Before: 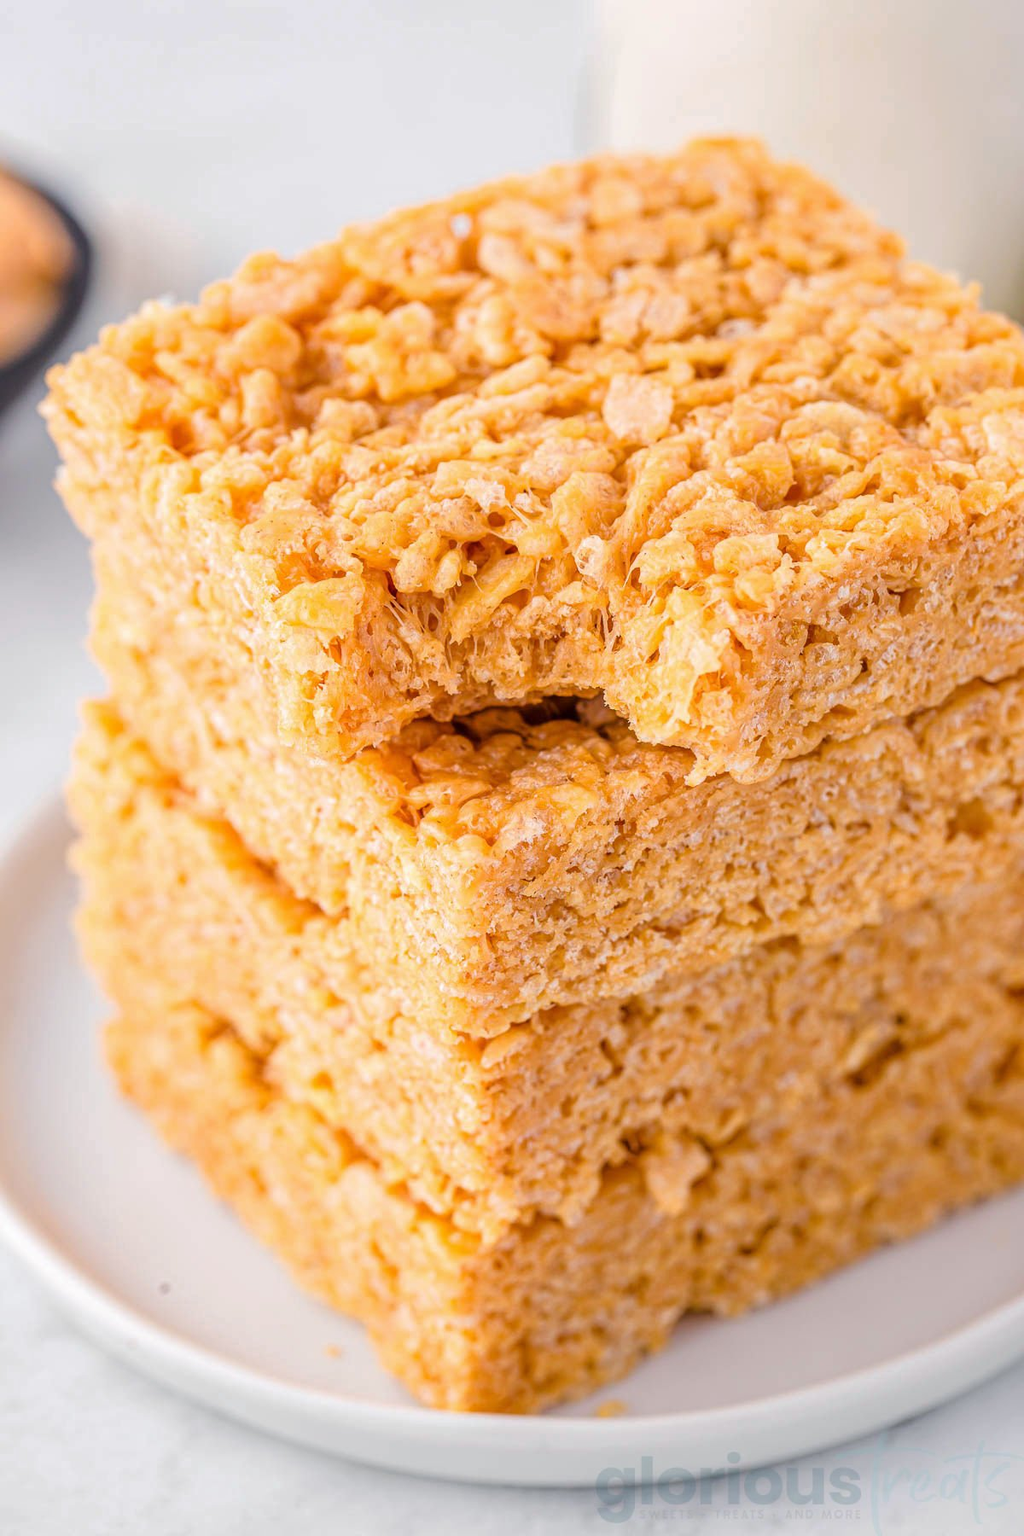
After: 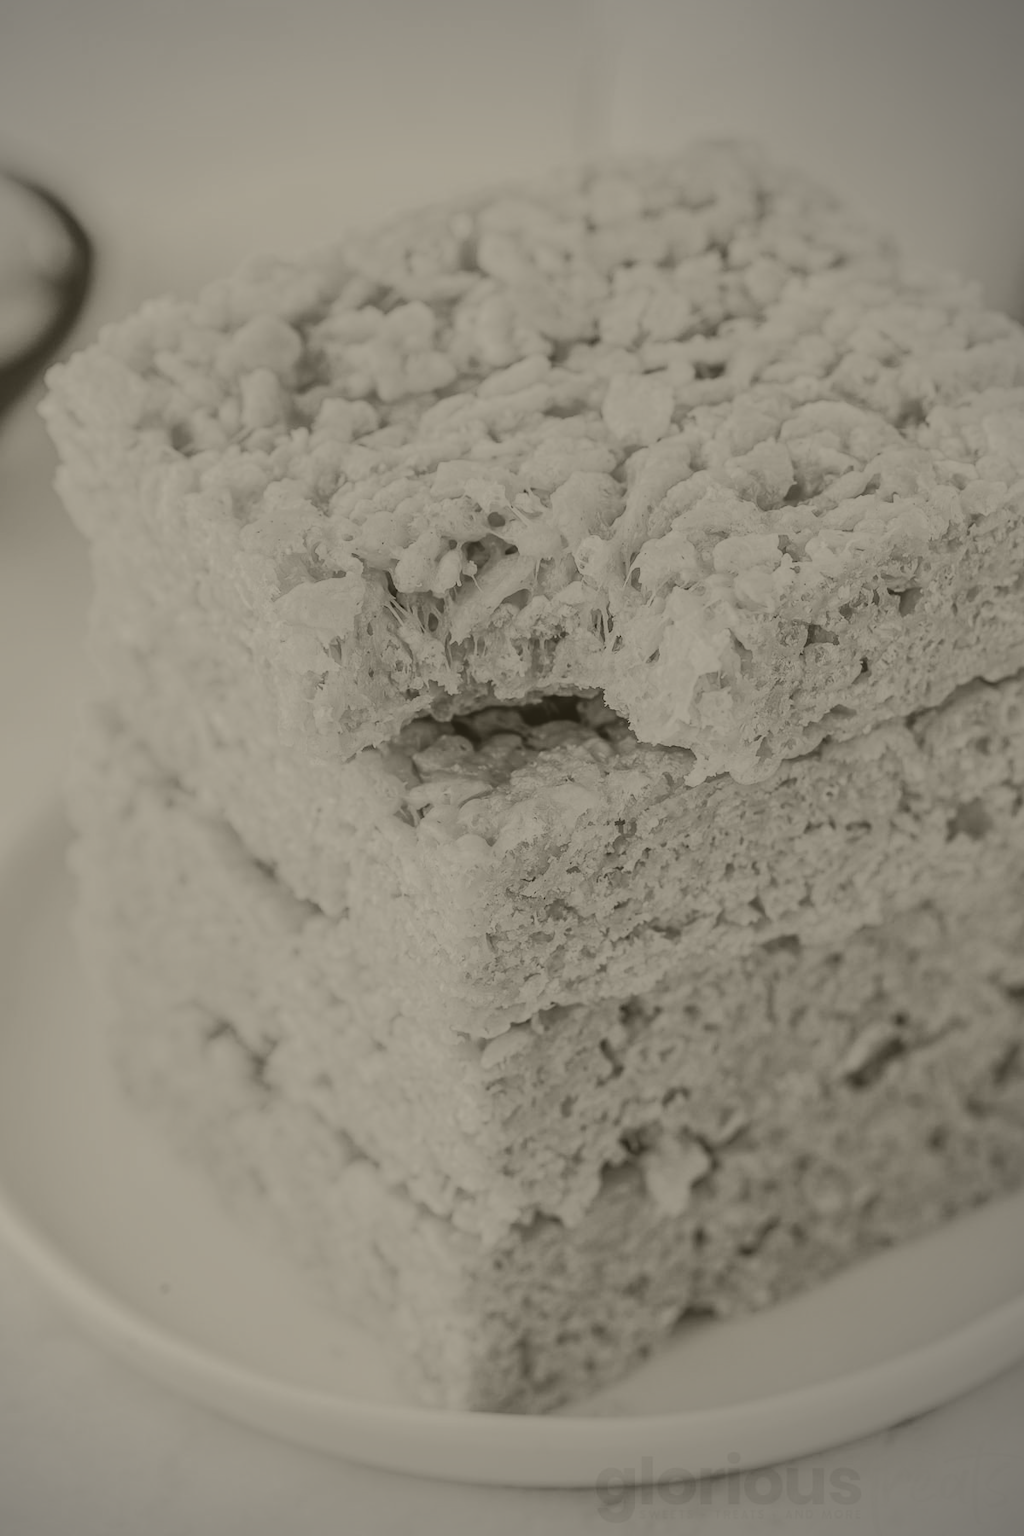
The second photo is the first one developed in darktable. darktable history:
colorize: hue 41.44°, saturation 22%, source mix 60%, lightness 10.61%
vignetting: center (-0.15, 0.013)
tone curve: curves: ch0 [(0, 0) (0.003, 0.023) (0.011, 0.024) (0.025, 0.026) (0.044, 0.035) (0.069, 0.05) (0.1, 0.071) (0.136, 0.098) (0.177, 0.135) (0.224, 0.172) (0.277, 0.227) (0.335, 0.296) (0.399, 0.372) (0.468, 0.462) (0.543, 0.58) (0.623, 0.697) (0.709, 0.789) (0.801, 0.86) (0.898, 0.918) (1, 1)], preserve colors none
